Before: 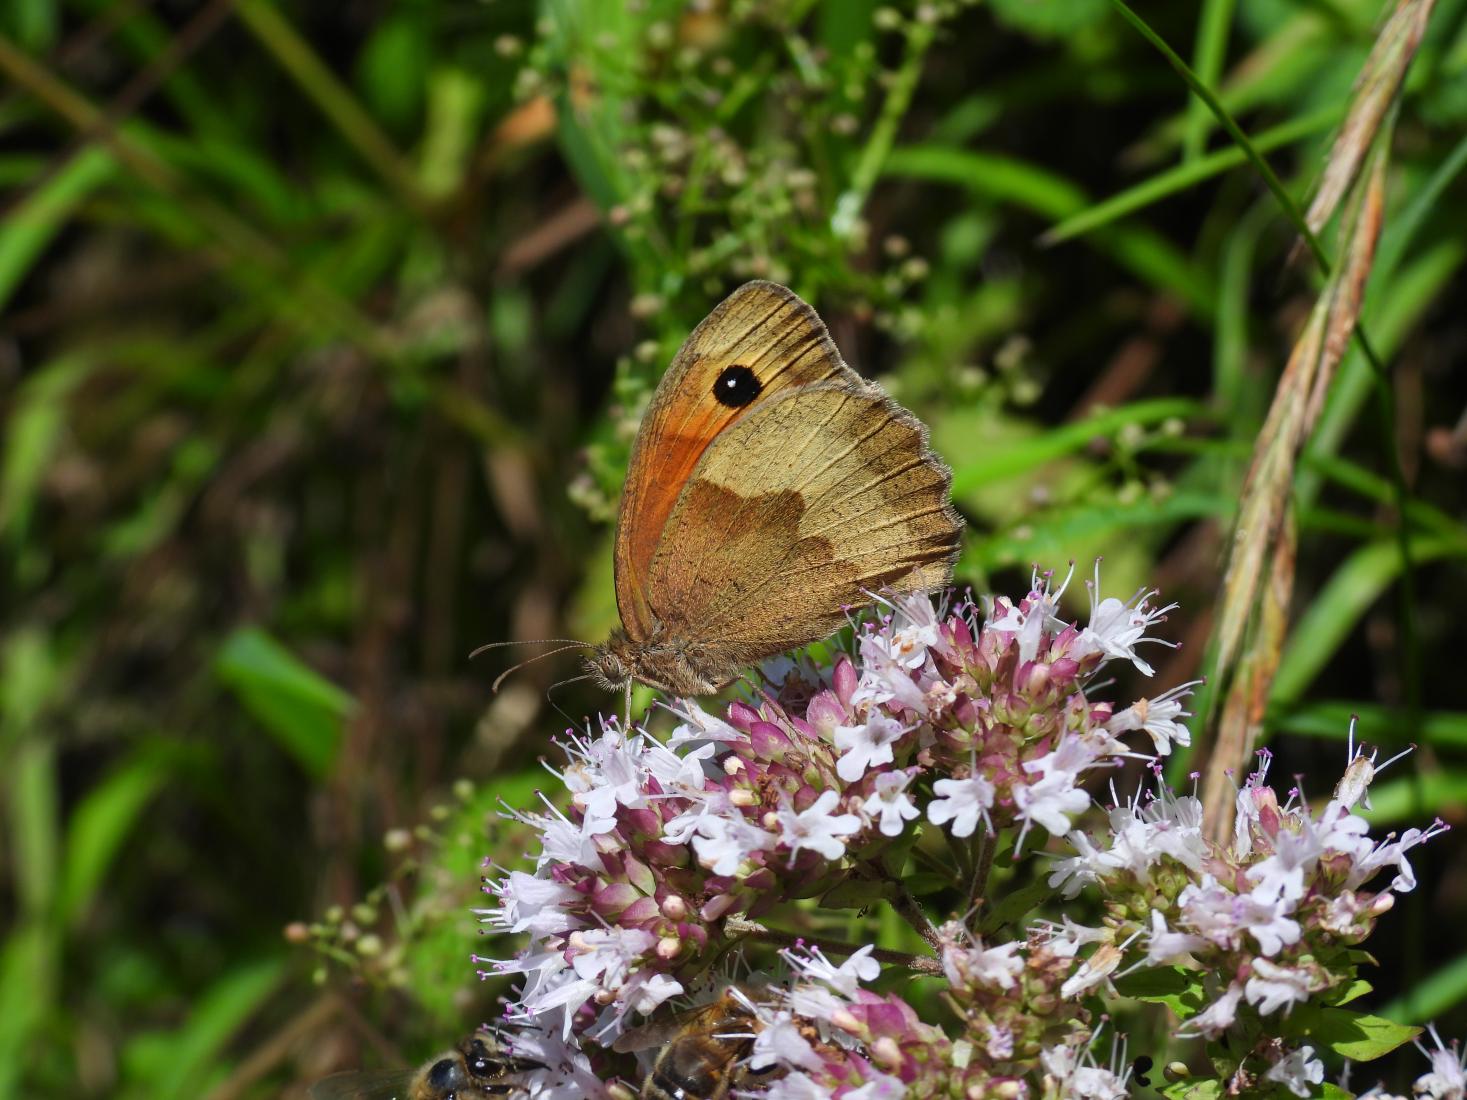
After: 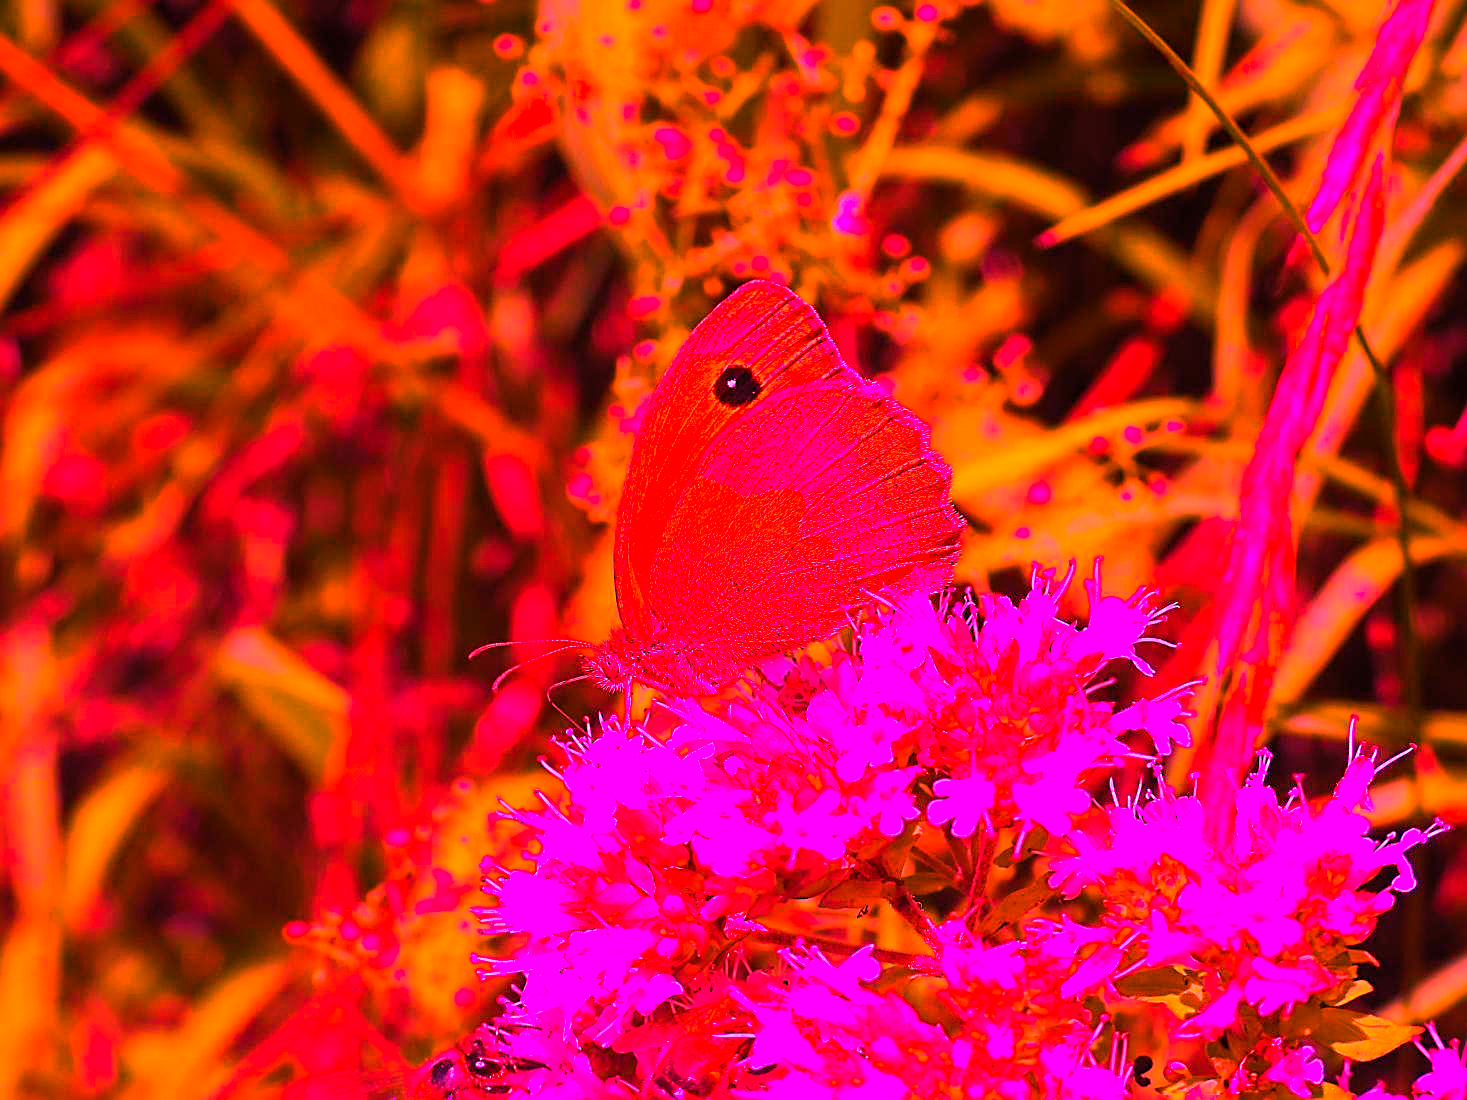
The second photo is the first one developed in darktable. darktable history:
white balance: red 4.26, blue 1.802
sharpen: on, module defaults
color balance rgb: perceptual saturation grading › global saturation 20%, global vibrance 10%
